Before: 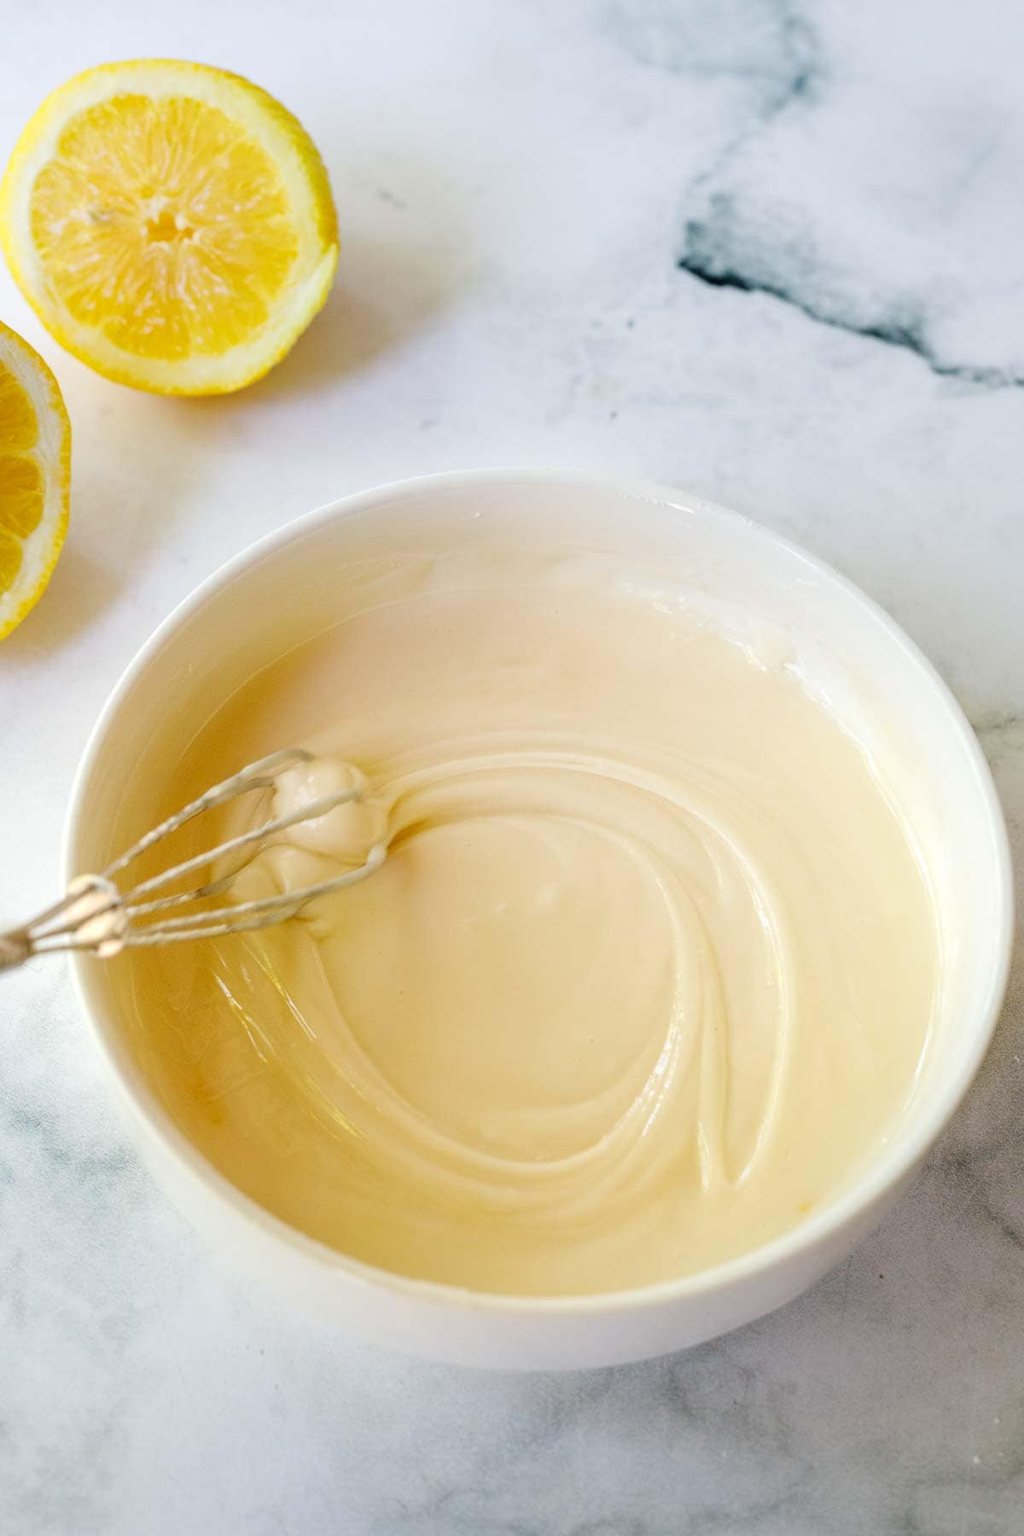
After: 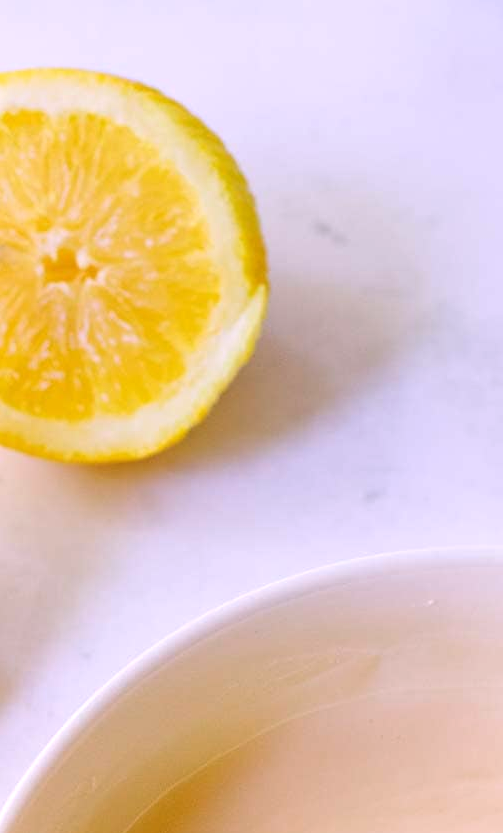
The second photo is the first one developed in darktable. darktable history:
white balance: red 1.066, blue 1.119
crop and rotate: left 10.817%, top 0.062%, right 47.194%, bottom 53.626%
base curve: curves: ch0 [(0, 0) (0.472, 0.455) (1, 1)], preserve colors none
